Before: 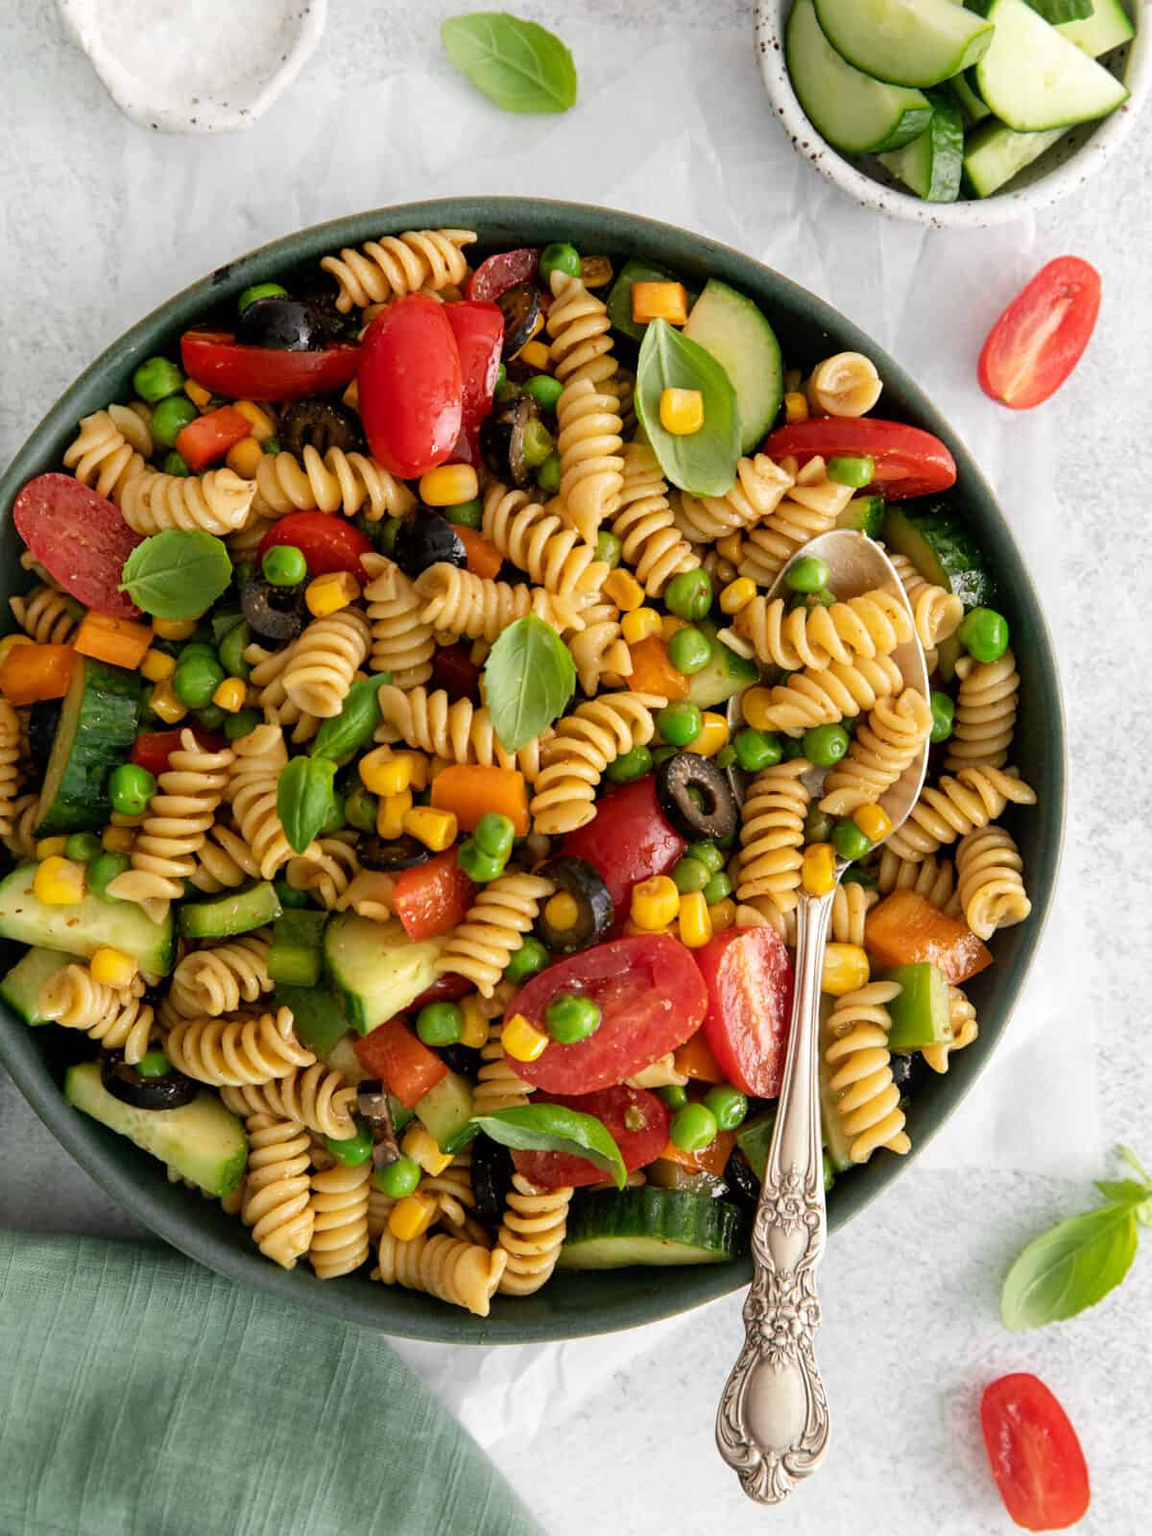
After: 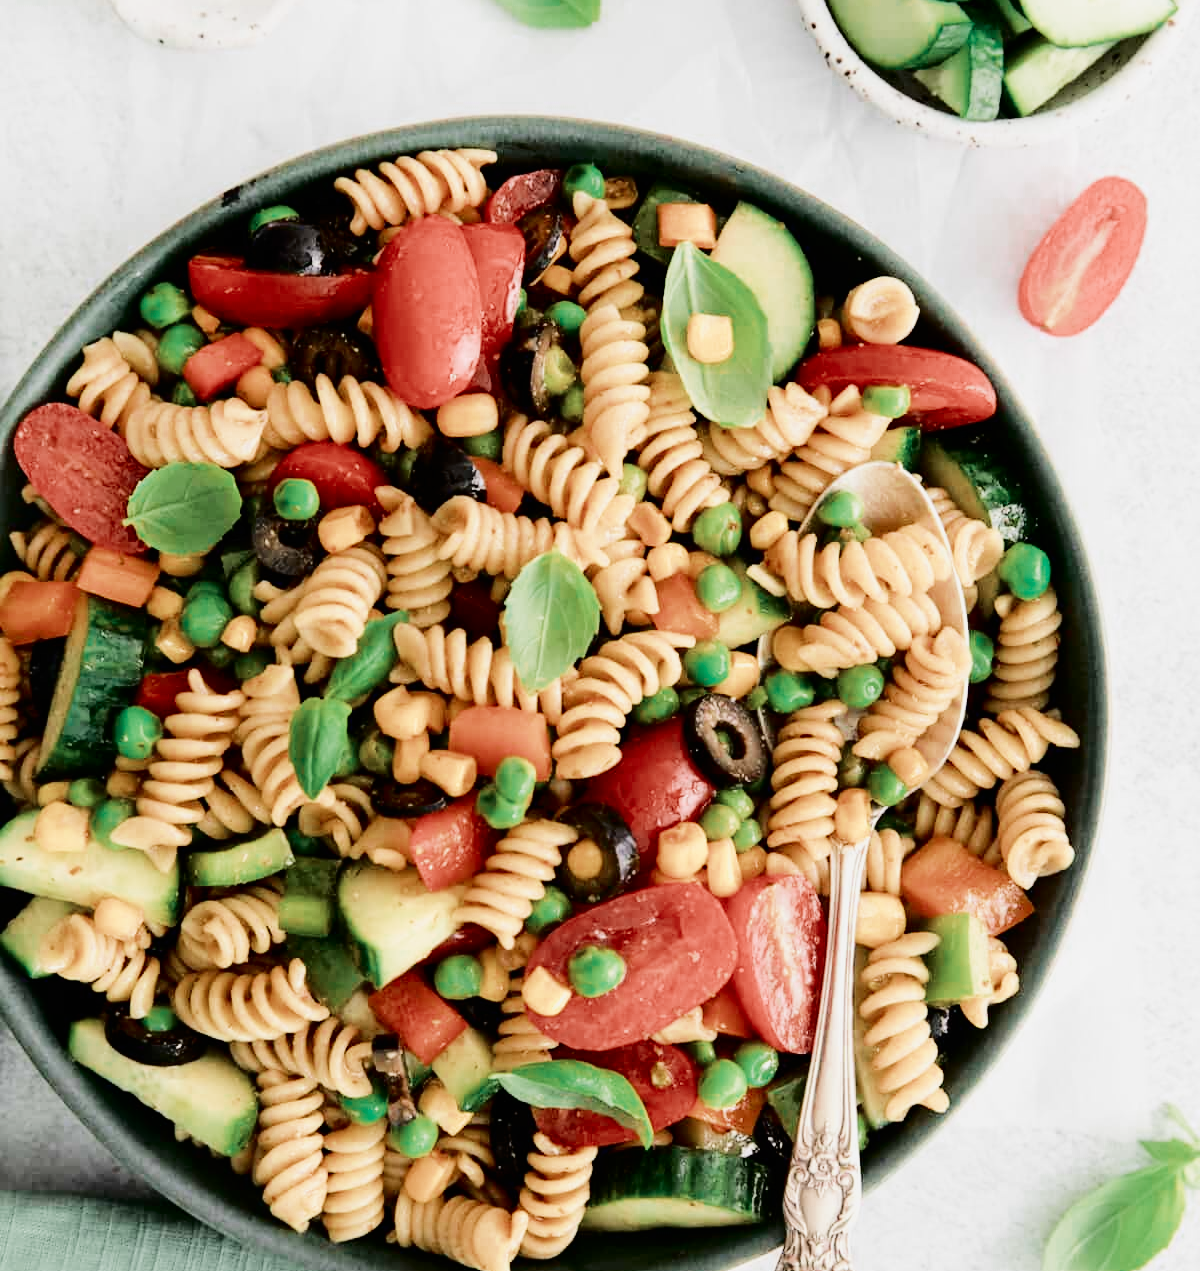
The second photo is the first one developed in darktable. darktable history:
color zones: curves: ch0 [(0, 0.5) (0.125, 0.4) (0.25, 0.5) (0.375, 0.4) (0.5, 0.4) (0.625, 0.6) (0.75, 0.6) (0.875, 0.5)]; ch1 [(0, 0.35) (0.125, 0.45) (0.25, 0.35) (0.375, 0.35) (0.5, 0.35) (0.625, 0.35) (0.75, 0.45) (0.875, 0.35)]; ch2 [(0, 0.6) (0.125, 0.5) (0.25, 0.5) (0.375, 0.6) (0.5, 0.6) (0.625, 0.5) (0.75, 0.5) (0.875, 0.5)]
crop and rotate: top 5.654%, bottom 14.858%
contrast brightness saturation: contrast 0.078, saturation 0.199
exposure: black level correction 0, exposure 0.689 EV, compensate exposure bias true, compensate highlight preservation false
tone curve: curves: ch0 [(0, 0) (0.003, 0.003) (0.011, 0.005) (0.025, 0.008) (0.044, 0.012) (0.069, 0.02) (0.1, 0.031) (0.136, 0.047) (0.177, 0.088) (0.224, 0.141) (0.277, 0.222) (0.335, 0.32) (0.399, 0.422) (0.468, 0.523) (0.543, 0.623) (0.623, 0.716) (0.709, 0.796) (0.801, 0.88) (0.898, 0.958) (1, 1)], color space Lab, independent channels, preserve colors none
filmic rgb: black relative exposure -8.37 EV, white relative exposure 4.66 EV, hardness 3.8, color science v5 (2021), contrast in shadows safe, contrast in highlights safe
